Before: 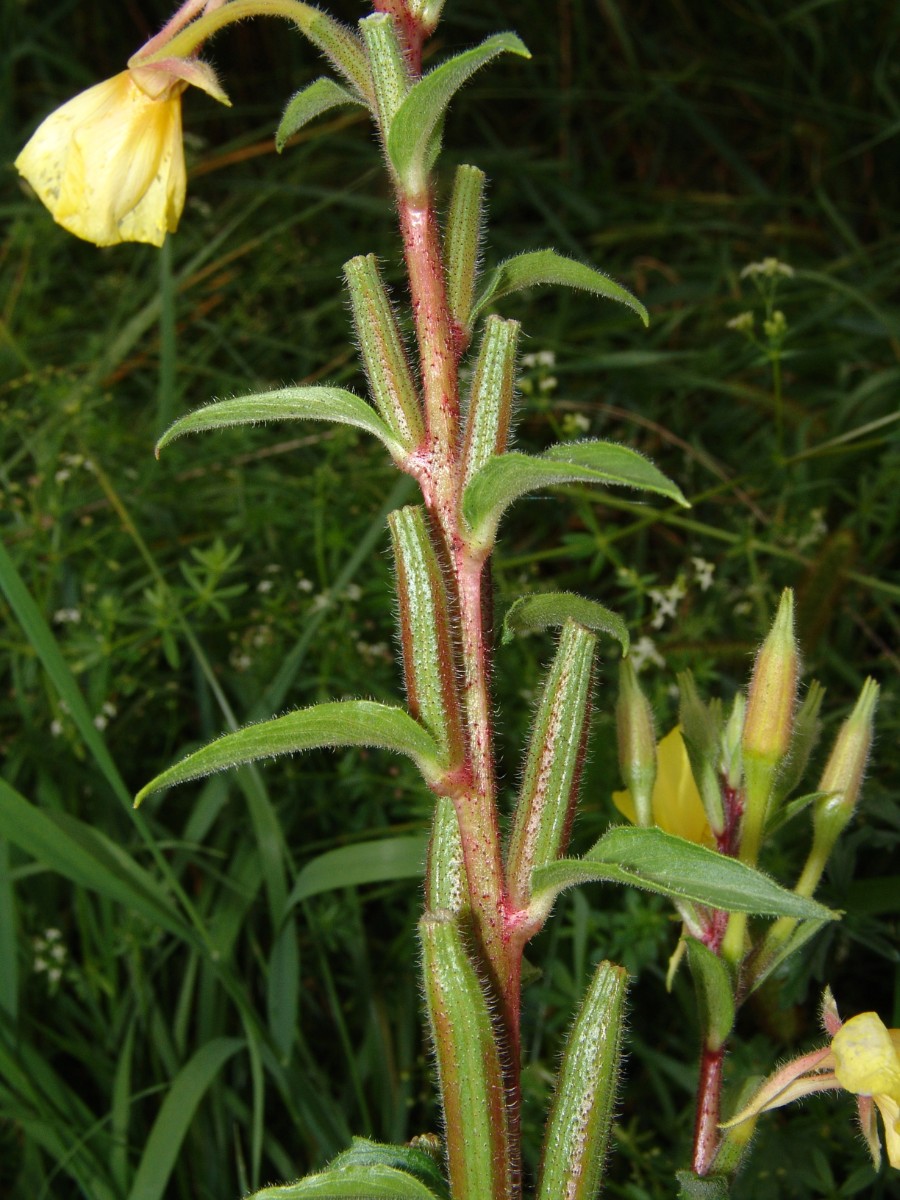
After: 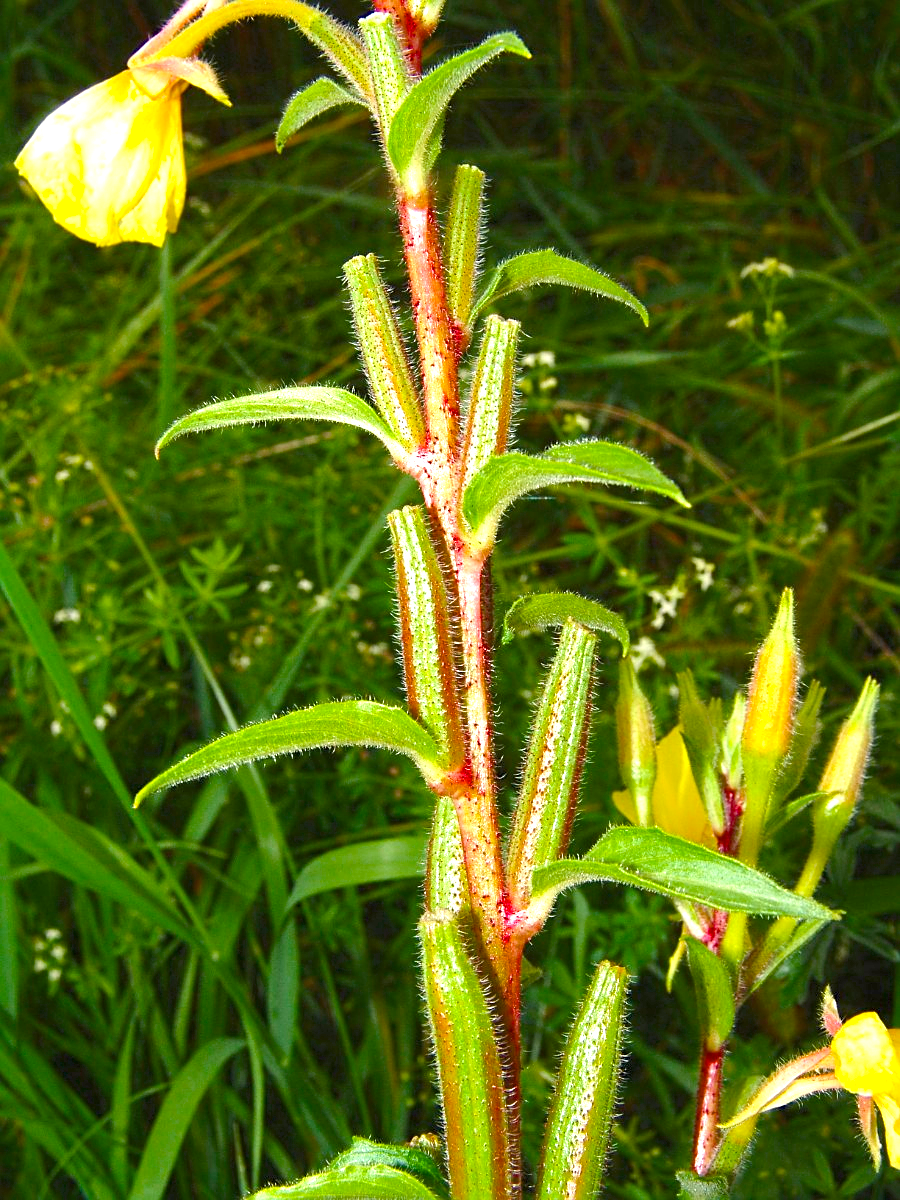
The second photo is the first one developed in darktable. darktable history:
exposure: black level correction 0, exposure 1.199 EV, compensate exposure bias true, compensate highlight preservation false
color balance rgb: perceptual saturation grading › global saturation 30.245%, perceptual brilliance grading › global brilliance 24.443%, global vibrance -7.942%, contrast -12.666%, saturation formula JzAzBz (2021)
sharpen: on, module defaults
